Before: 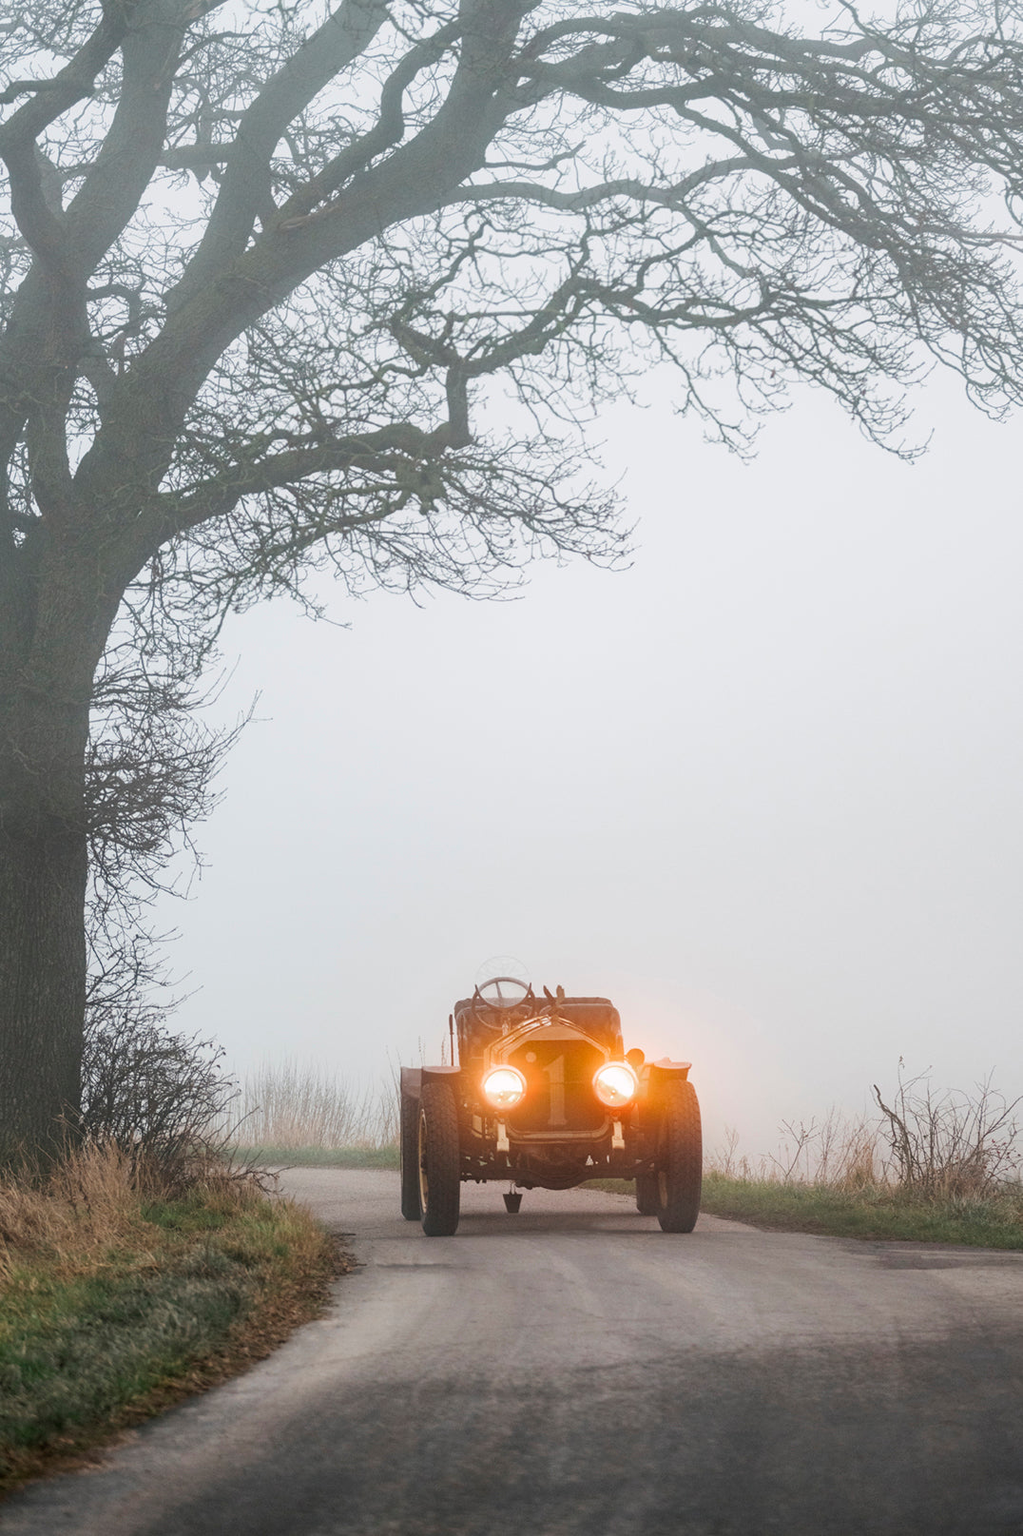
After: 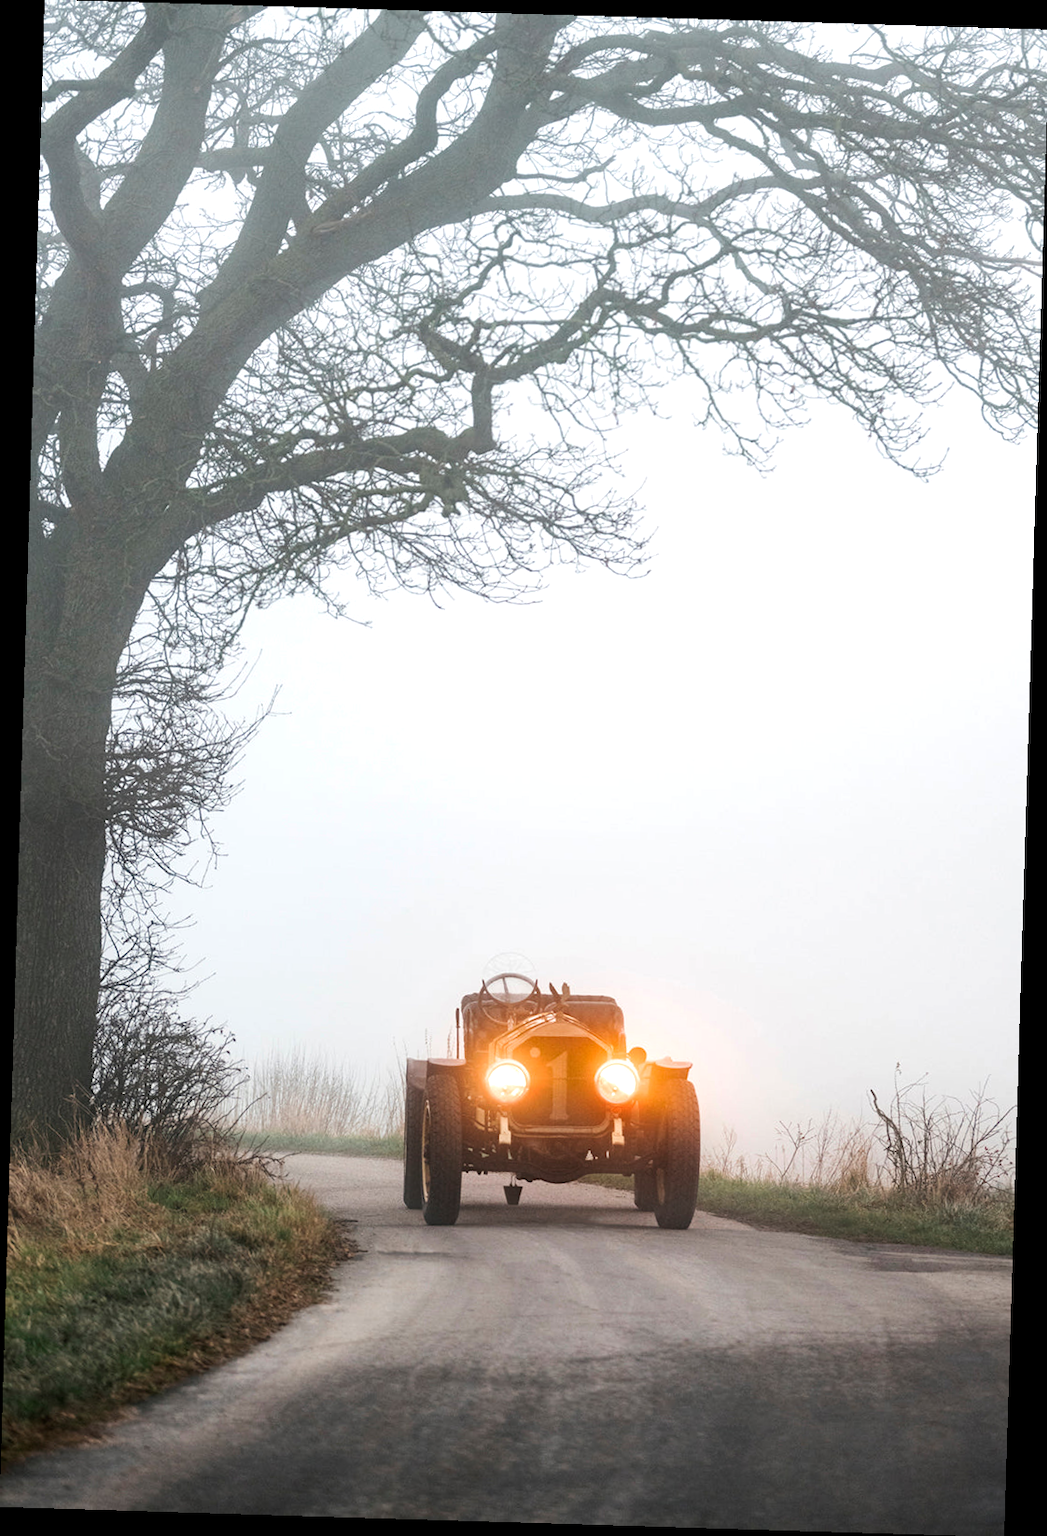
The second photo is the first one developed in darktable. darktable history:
tone equalizer: -8 EV -0.417 EV, -7 EV -0.389 EV, -6 EV -0.333 EV, -5 EV -0.222 EV, -3 EV 0.222 EV, -2 EV 0.333 EV, -1 EV 0.389 EV, +0 EV 0.417 EV, edges refinement/feathering 500, mask exposure compensation -1.57 EV, preserve details no
rotate and perspective: rotation 1.72°, automatic cropping off
